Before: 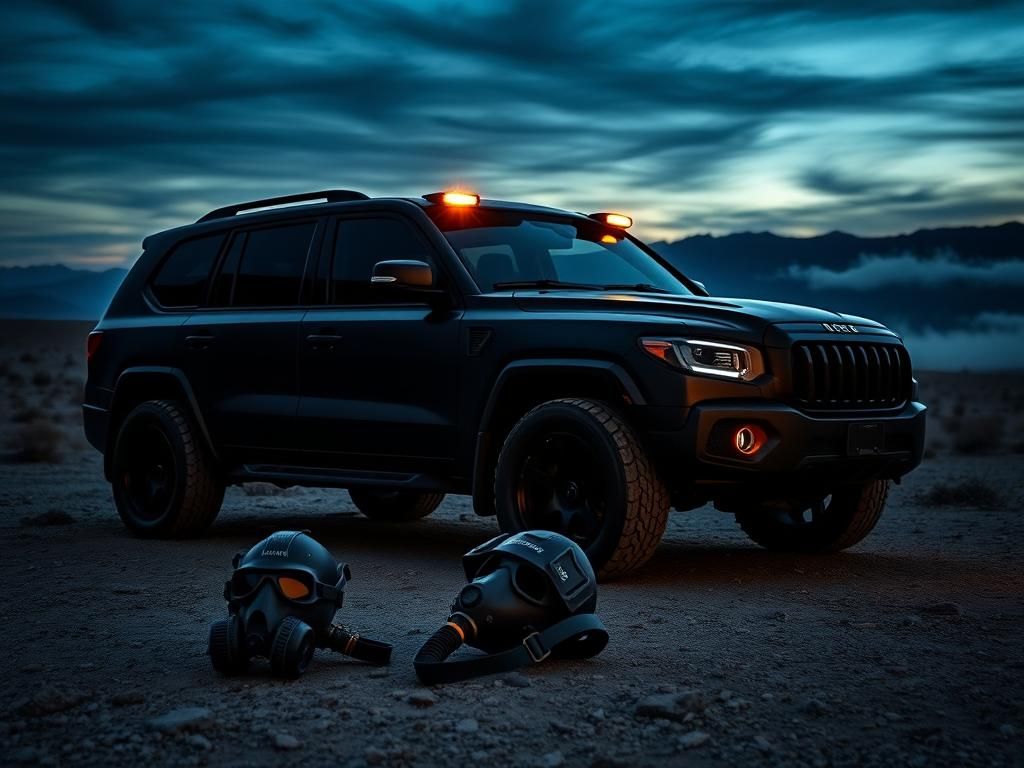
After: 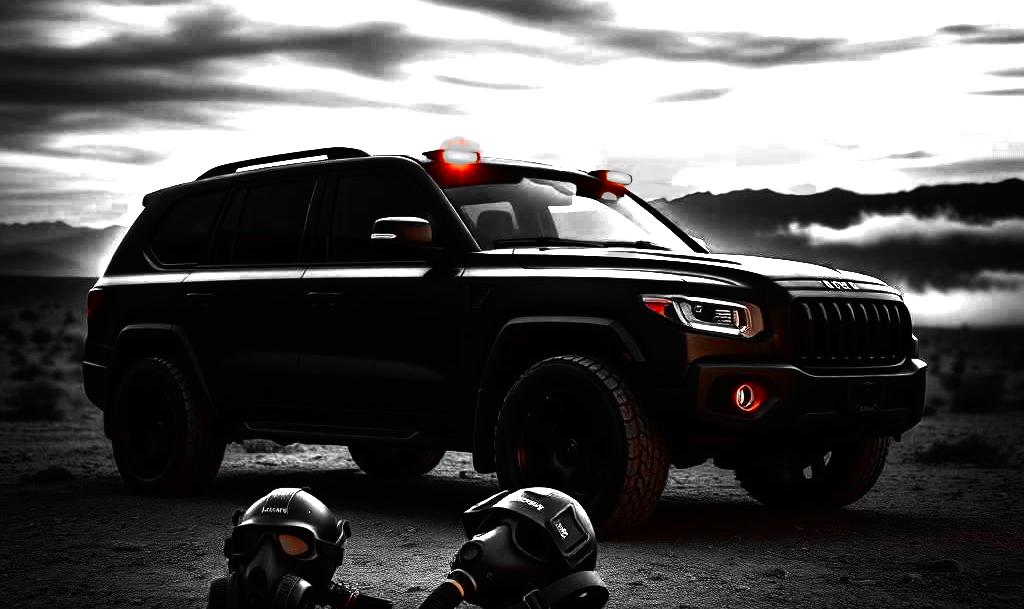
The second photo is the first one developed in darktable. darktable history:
crop and rotate: top 5.65%, bottom 14.936%
color zones: curves: ch0 [(0, 0.352) (0.143, 0.407) (0.286, 0.386) (0.429, 0.431) (0.571, 0.829) (0.714, 0.853) (0.857, 0.833) (1, 0.352)]; ch1 [(0, 0.604) (0.072, 0.726) (0.096, 0.608) (0.205, 0.007) (0.571, -0.006) (0.839, -0.013) (0.857, -0.012) (1, 0.604)], mix 27.52%
base curve: curves: ch0 [(0, 0) (0.007, 0.004) (0.027, 0.03) (0.046, 0.07) (0.207, 0.54) (0.442, 0.872) (0.673, 0.972) (1, 1)]
tone equalizer: -8 EV -0.411 EV, -7 EV -0.385 EV, -6 EV -0.361 EV, -5 EV -0.246 EV, -3 EV 0.196 EV, -2 EV 0.33 EV, -1 EV 0.372 EV, +0 EV 0.429 EV
